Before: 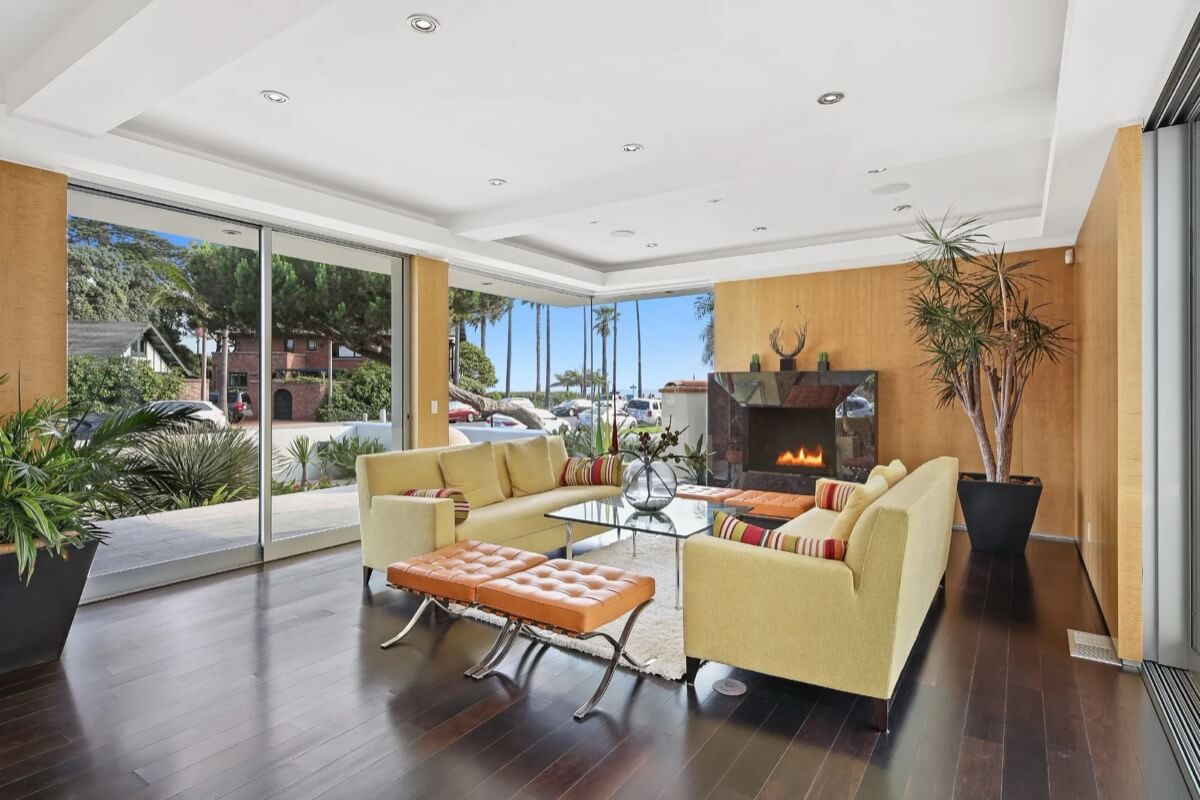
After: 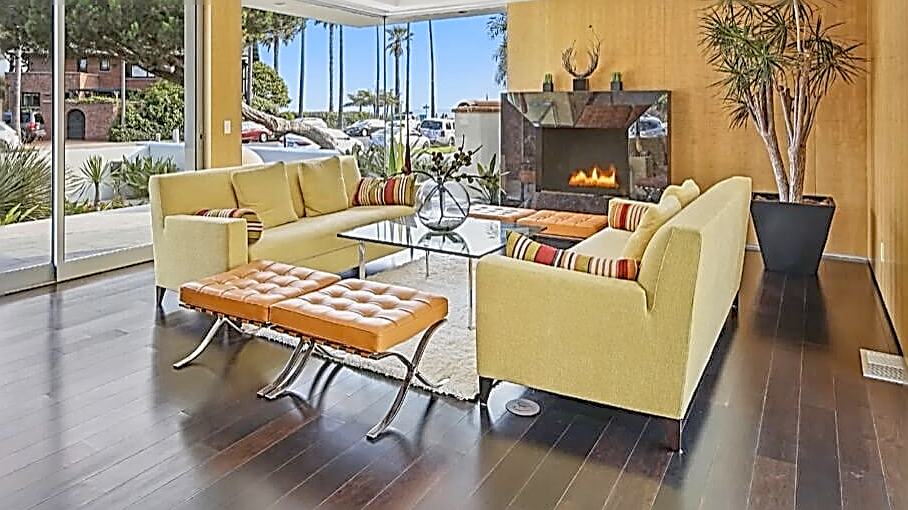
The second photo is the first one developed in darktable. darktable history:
crop and rotate: left 17.299%, top 35.115%, right 7.015%, bottom 1.024%
exposure: black level correction 0, exposure 0.7 EV, compensate exposure bias true, compensate highlight preservation false
color contrast: green-magenta contrast 0.8, blue-yellow contrast 1.1, unbound 0
sharpen: amount 2
local contrast: detail 130%
levels: mode automatic
color balance rgb: contrast -30%
